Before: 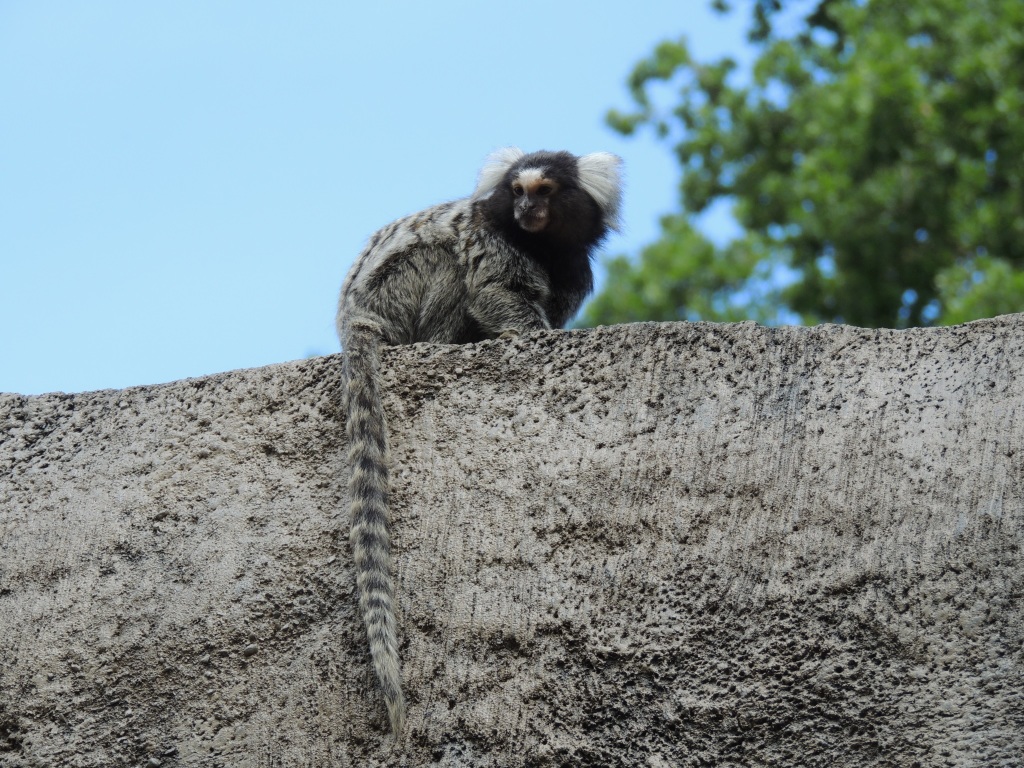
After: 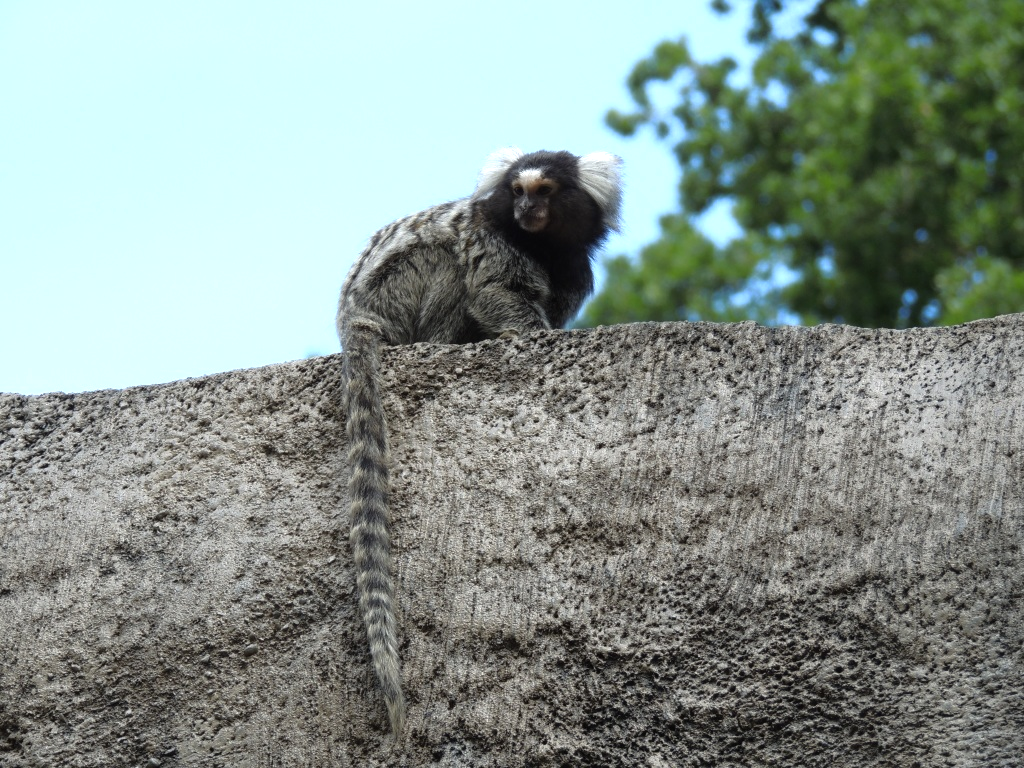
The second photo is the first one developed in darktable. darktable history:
tone equalizer: -8 EV 0 EV, -7 EV -0.002 EV, -6 EV 0.003 EV, -5 EV -0.04 EV, -4 EV -0.104 EV, -3 EV -0.17 EV, -2 EV 0.23 EV, -1 EV 0.726 EV, +0 EV 0.513 EV, edges refinement/feathering 500, mask exposure compensation -1.57 EV, preserve details no
